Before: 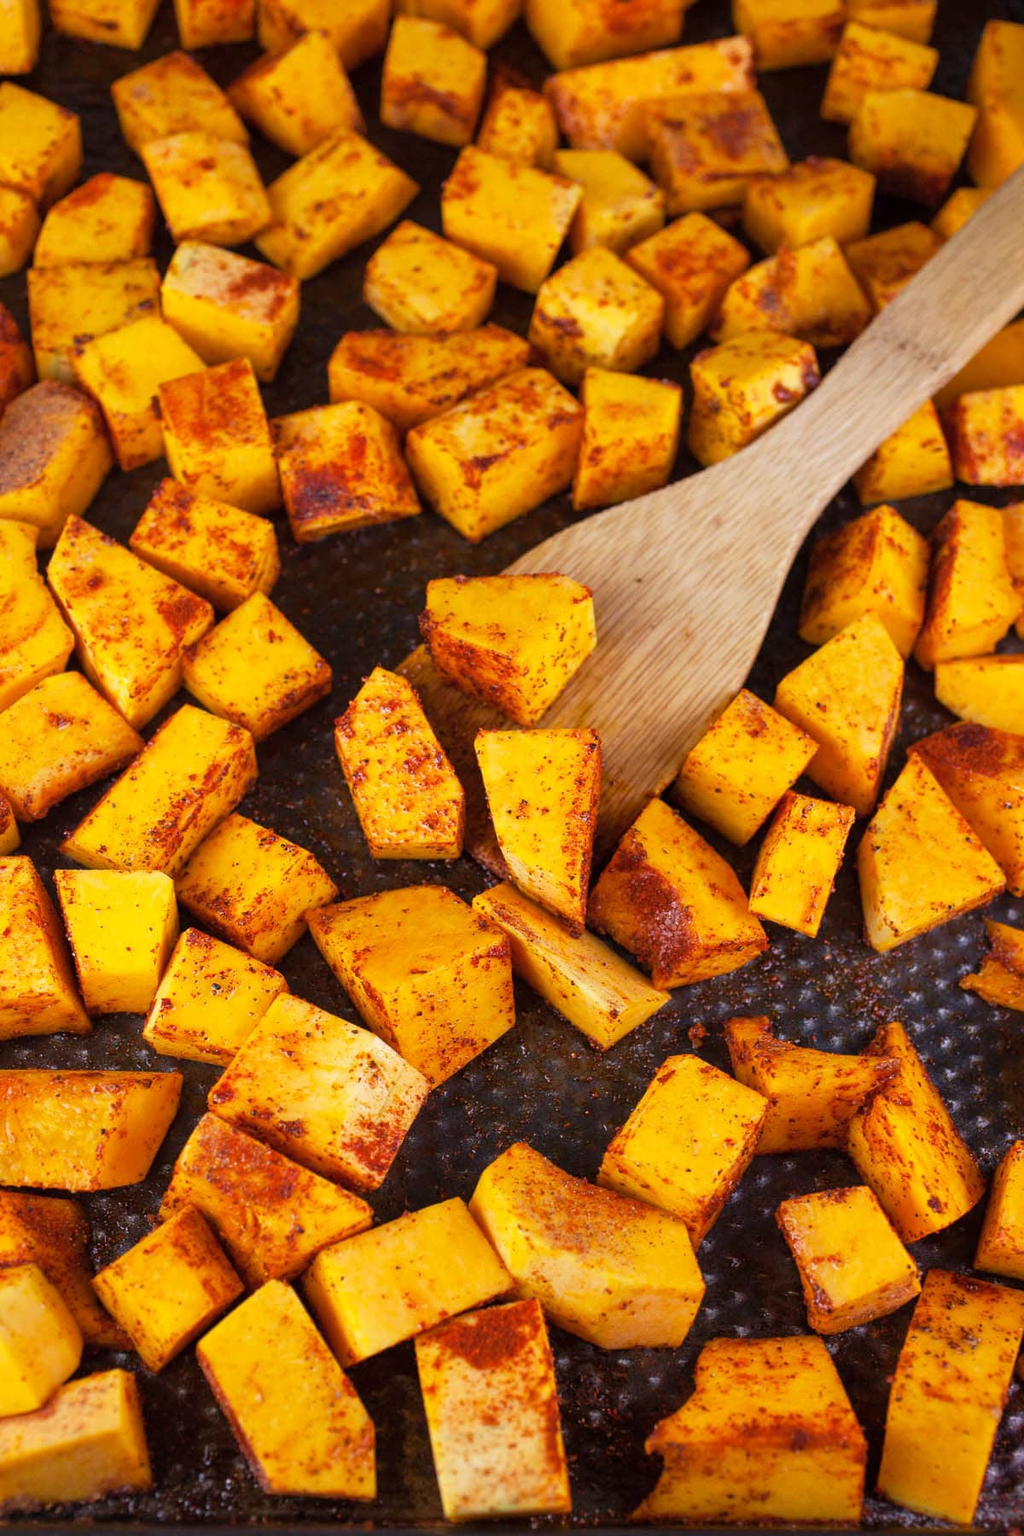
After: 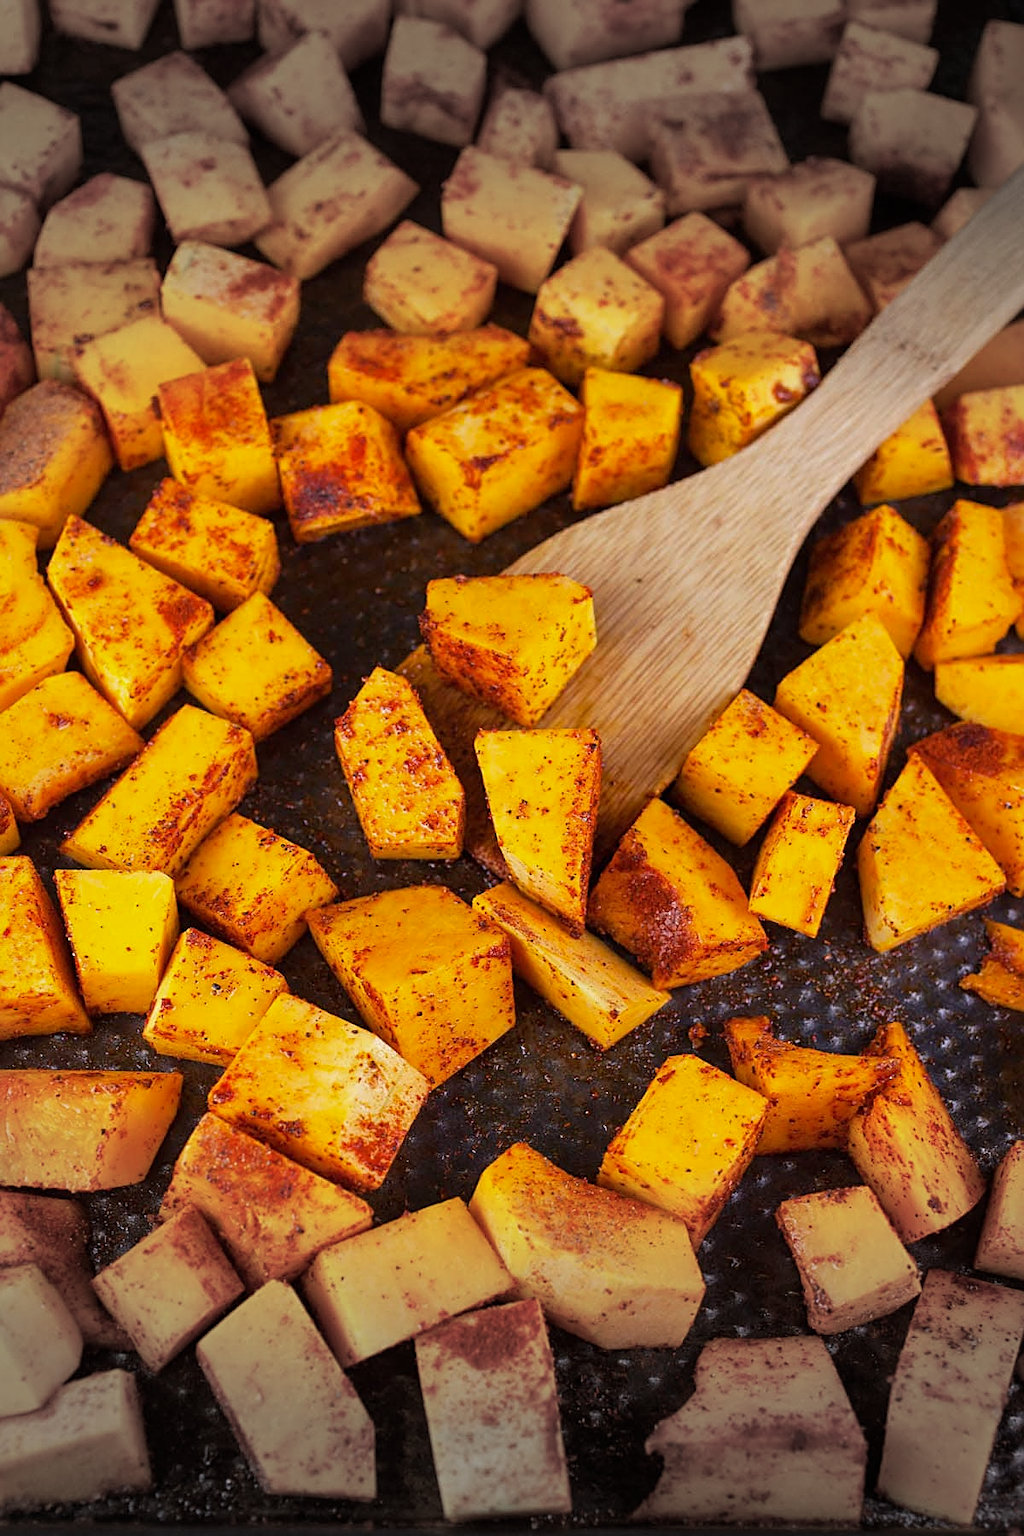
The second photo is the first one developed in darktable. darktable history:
vignetting: fall-off start 79.43%, saturation -0.649, width/height ratio 1.327, unbound false
sharpen: on, module defaults
shadows and highlights: shadows -20, white point adjustment -2, highlights -35
